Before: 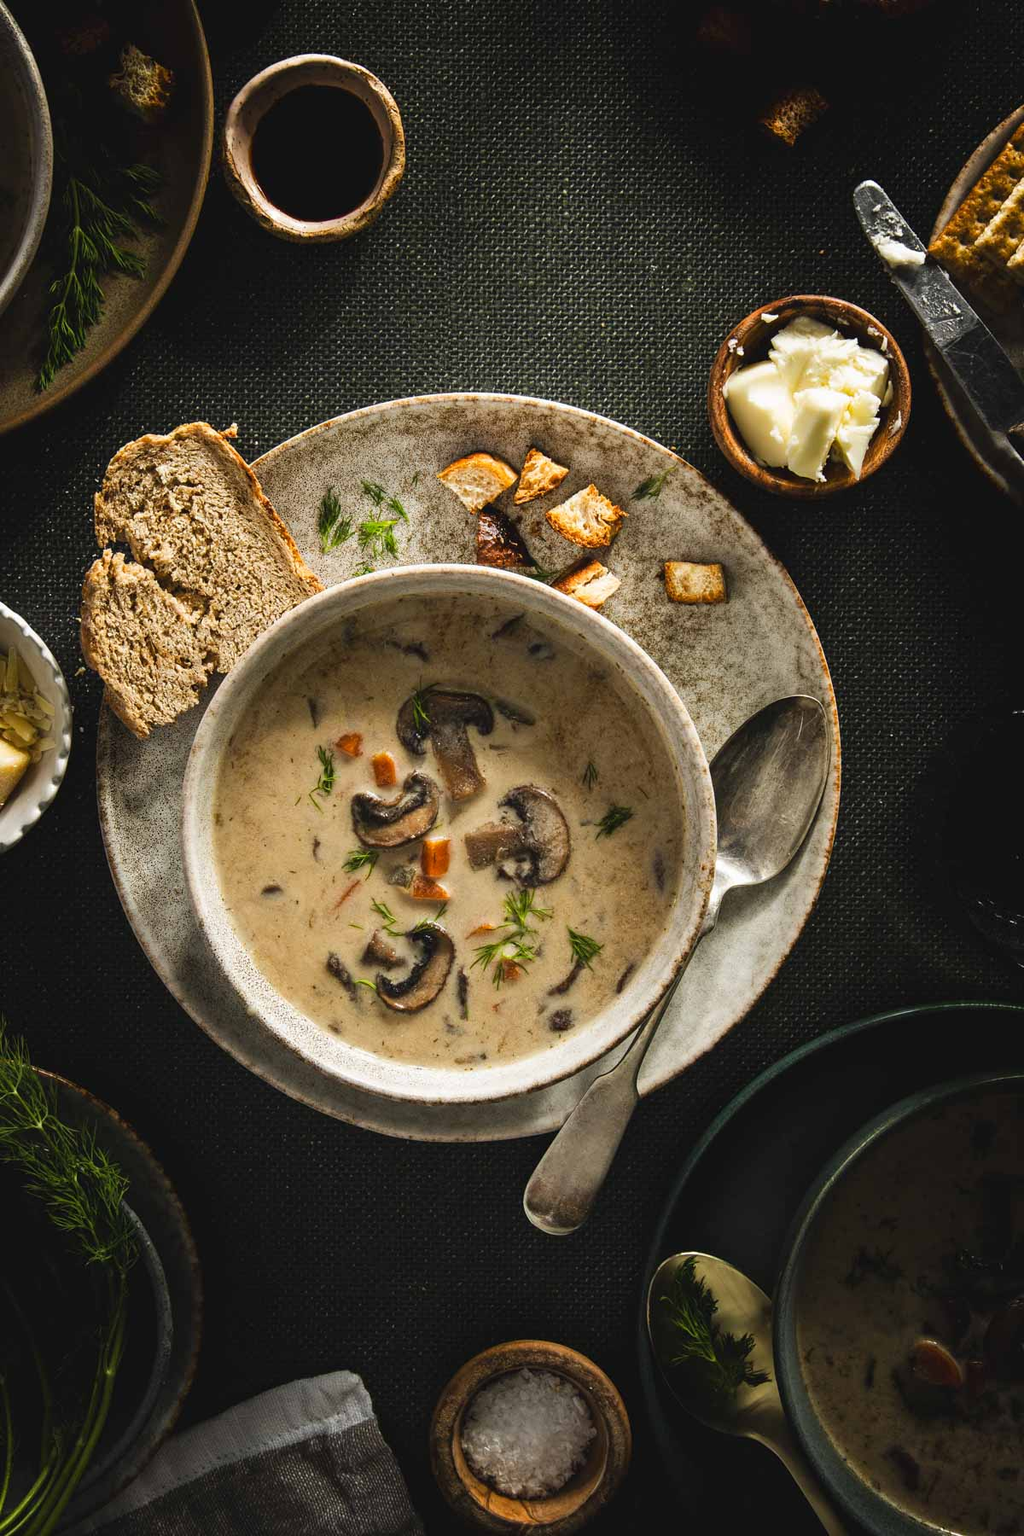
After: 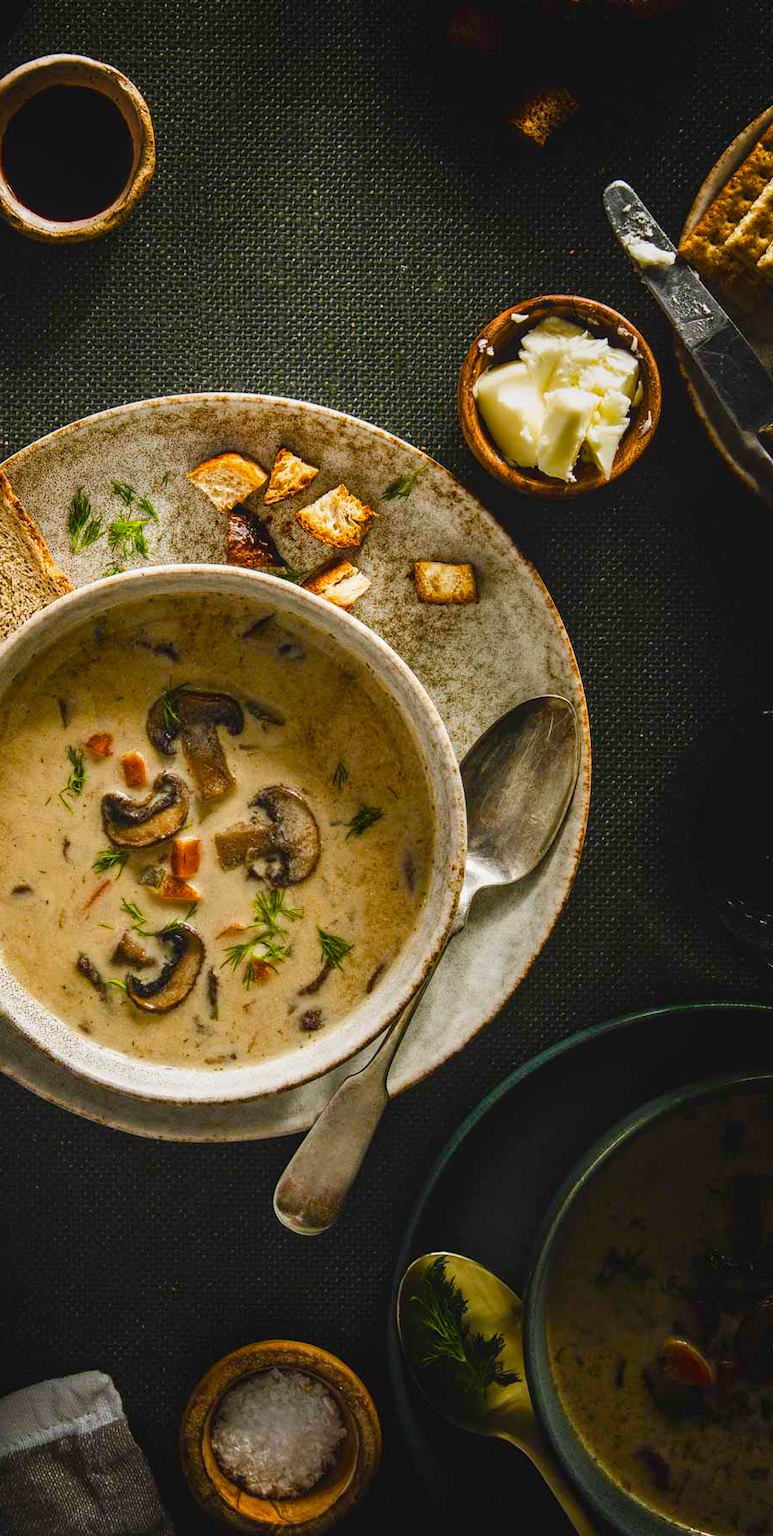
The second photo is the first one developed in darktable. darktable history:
local contrast: detail 109%
crop and rotate: left 24.49%
color balance rgb: perceptual saturation grading › global saturation 35.14%, perceptual saturation grading › highlights -29.927%, perceptual saturation grading › shadows 35.624%, global vibrance 20%
